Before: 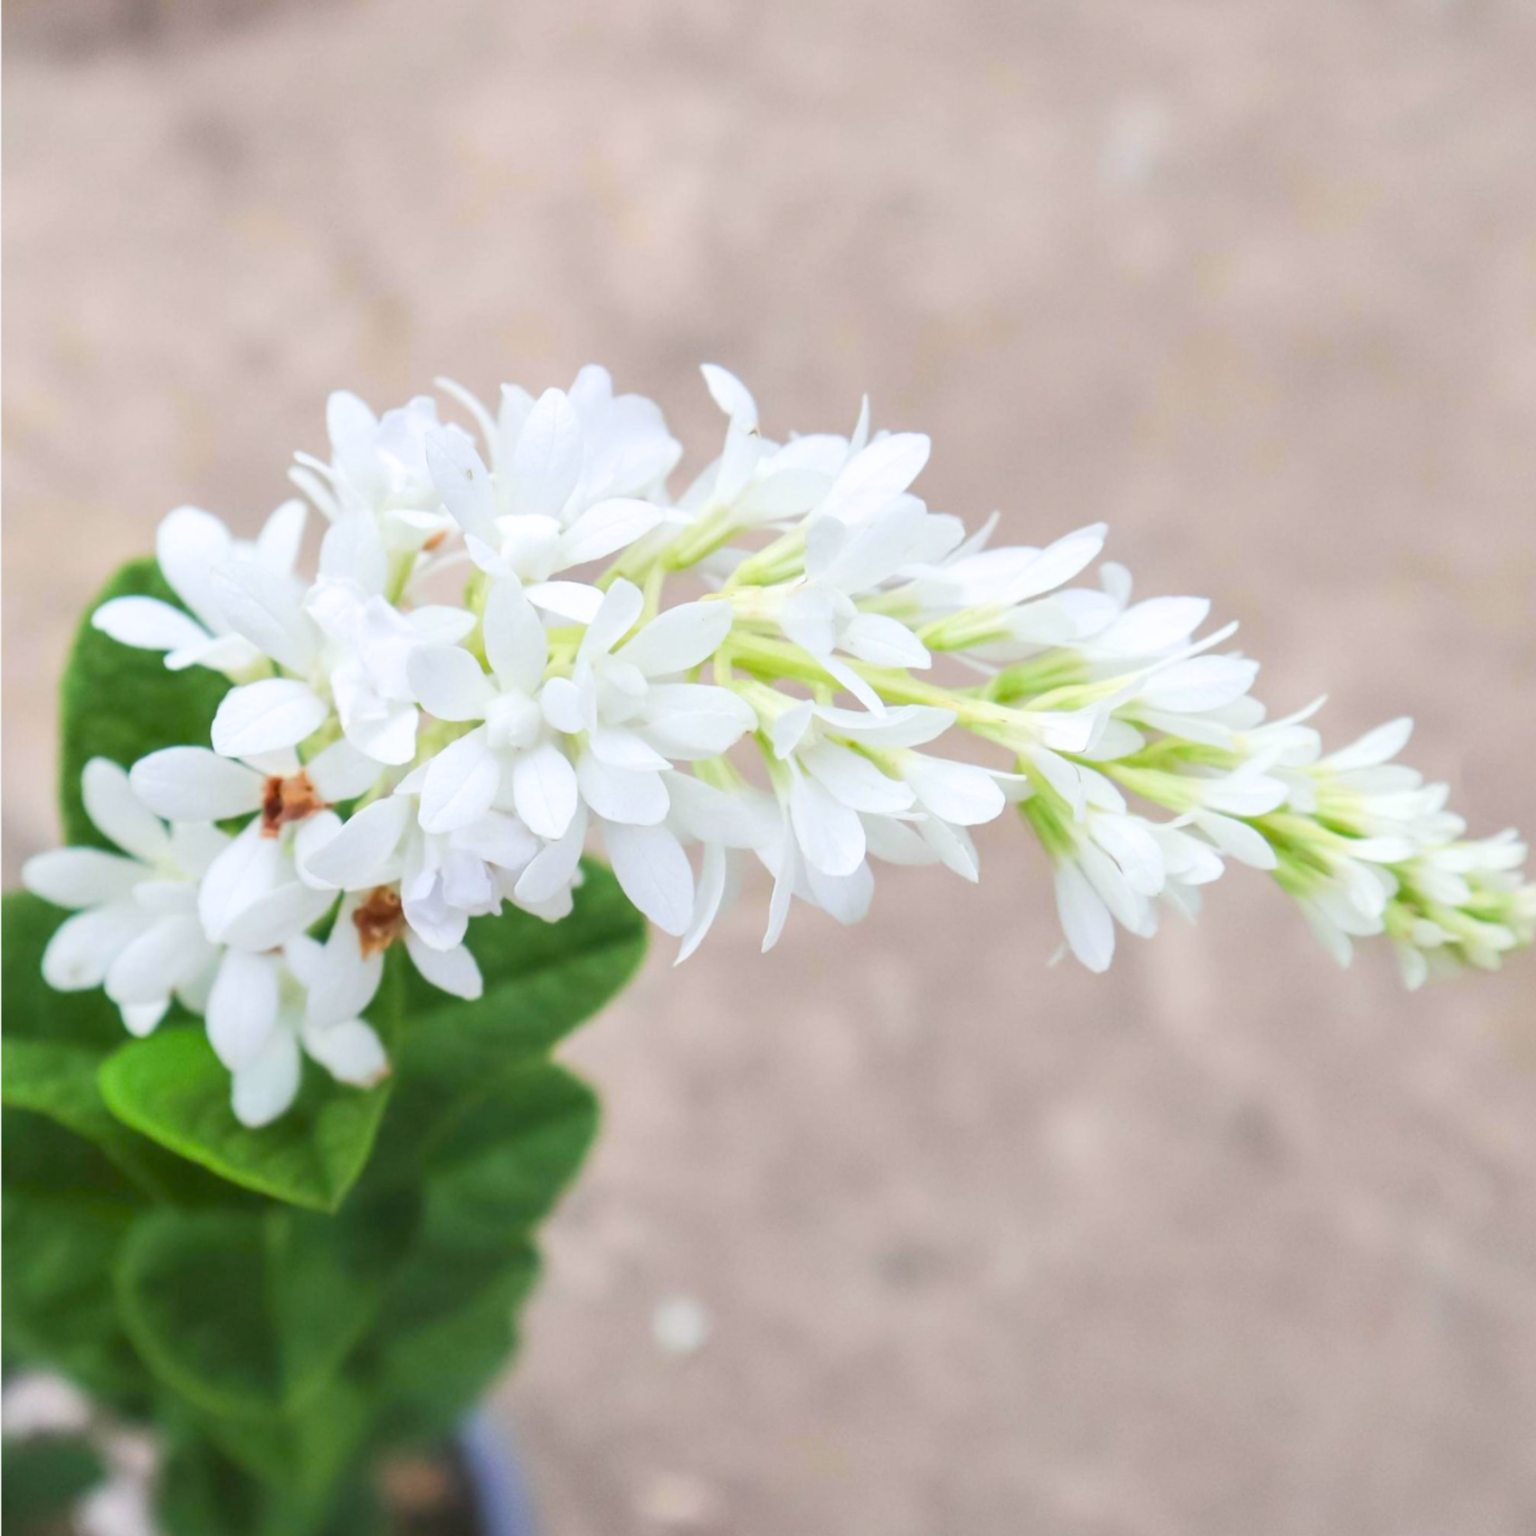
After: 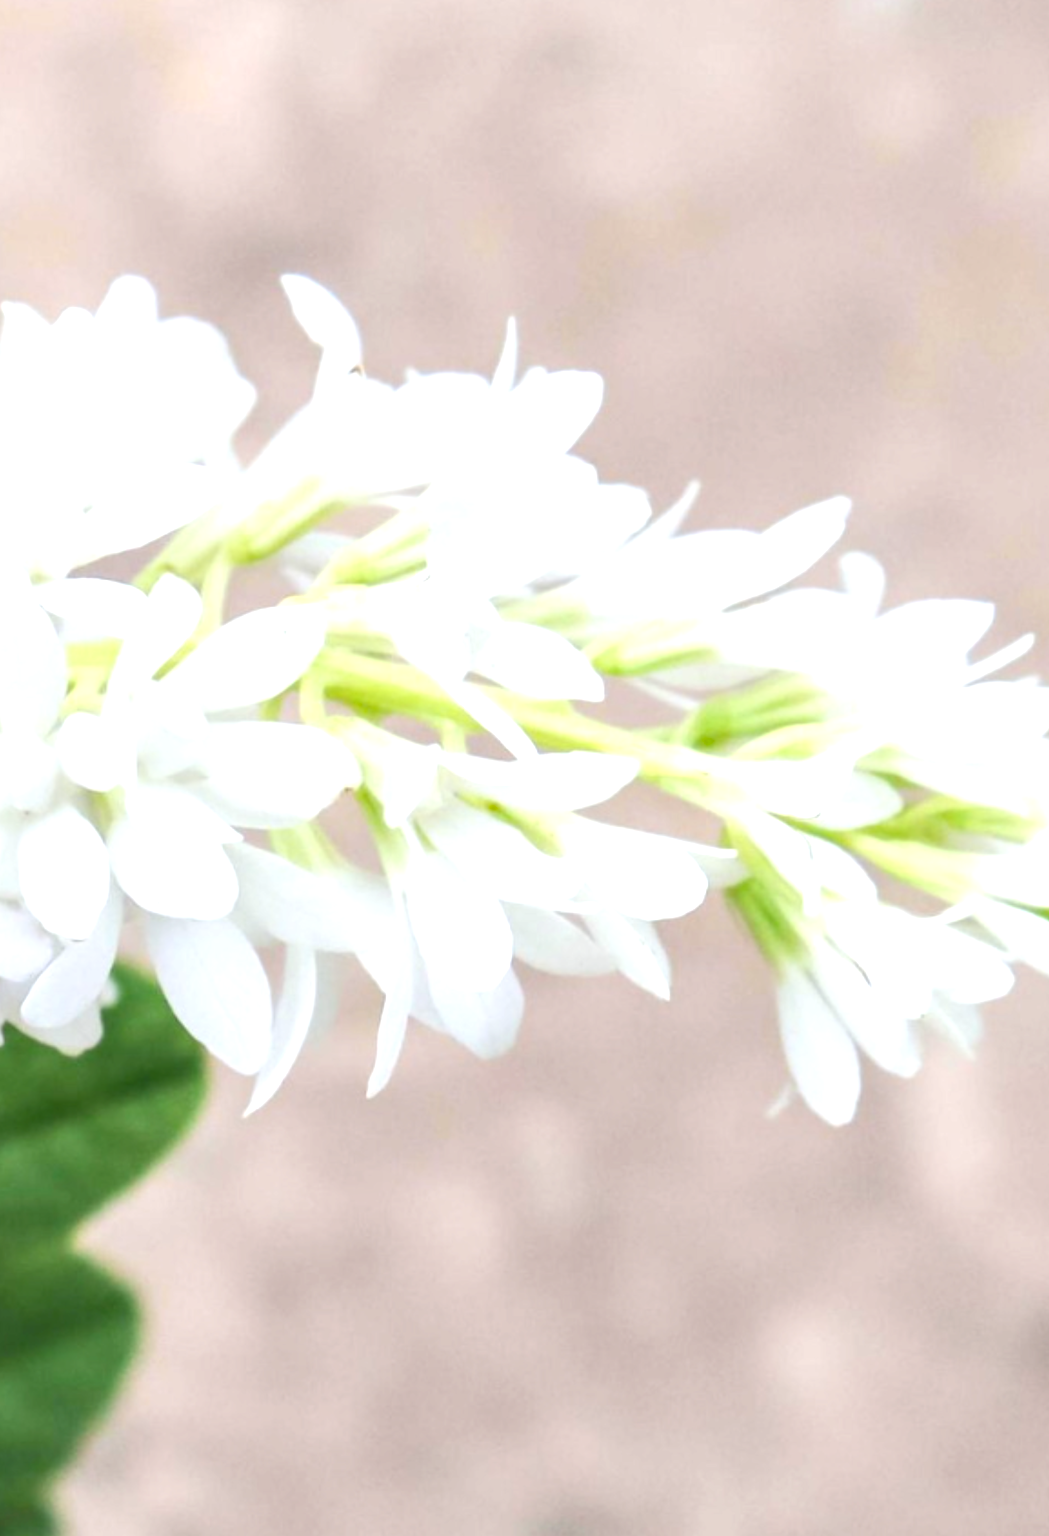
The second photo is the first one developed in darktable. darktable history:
local contrast: on, module defaults
exposure: exposure 0.427 EV, compensate exposure bias true, compensate highlight preservation false
crop: left 32.531%, top 10.956%, right 18.629%, bottom 17.557%
